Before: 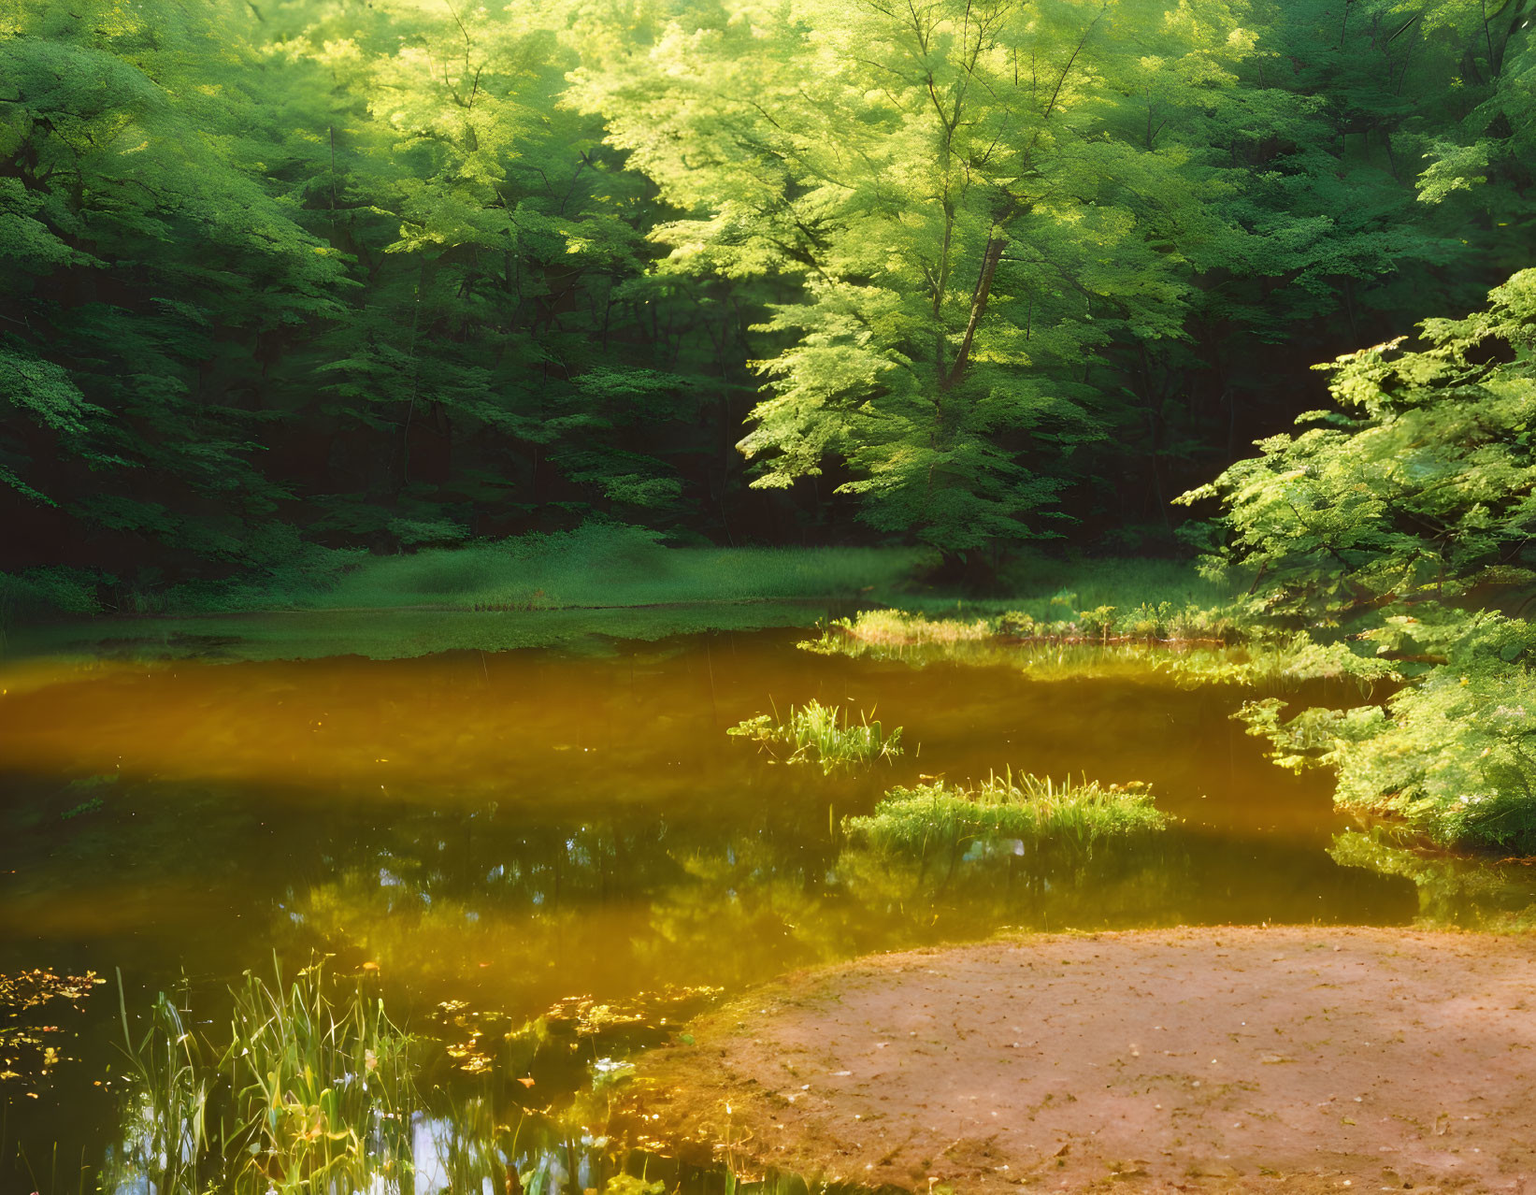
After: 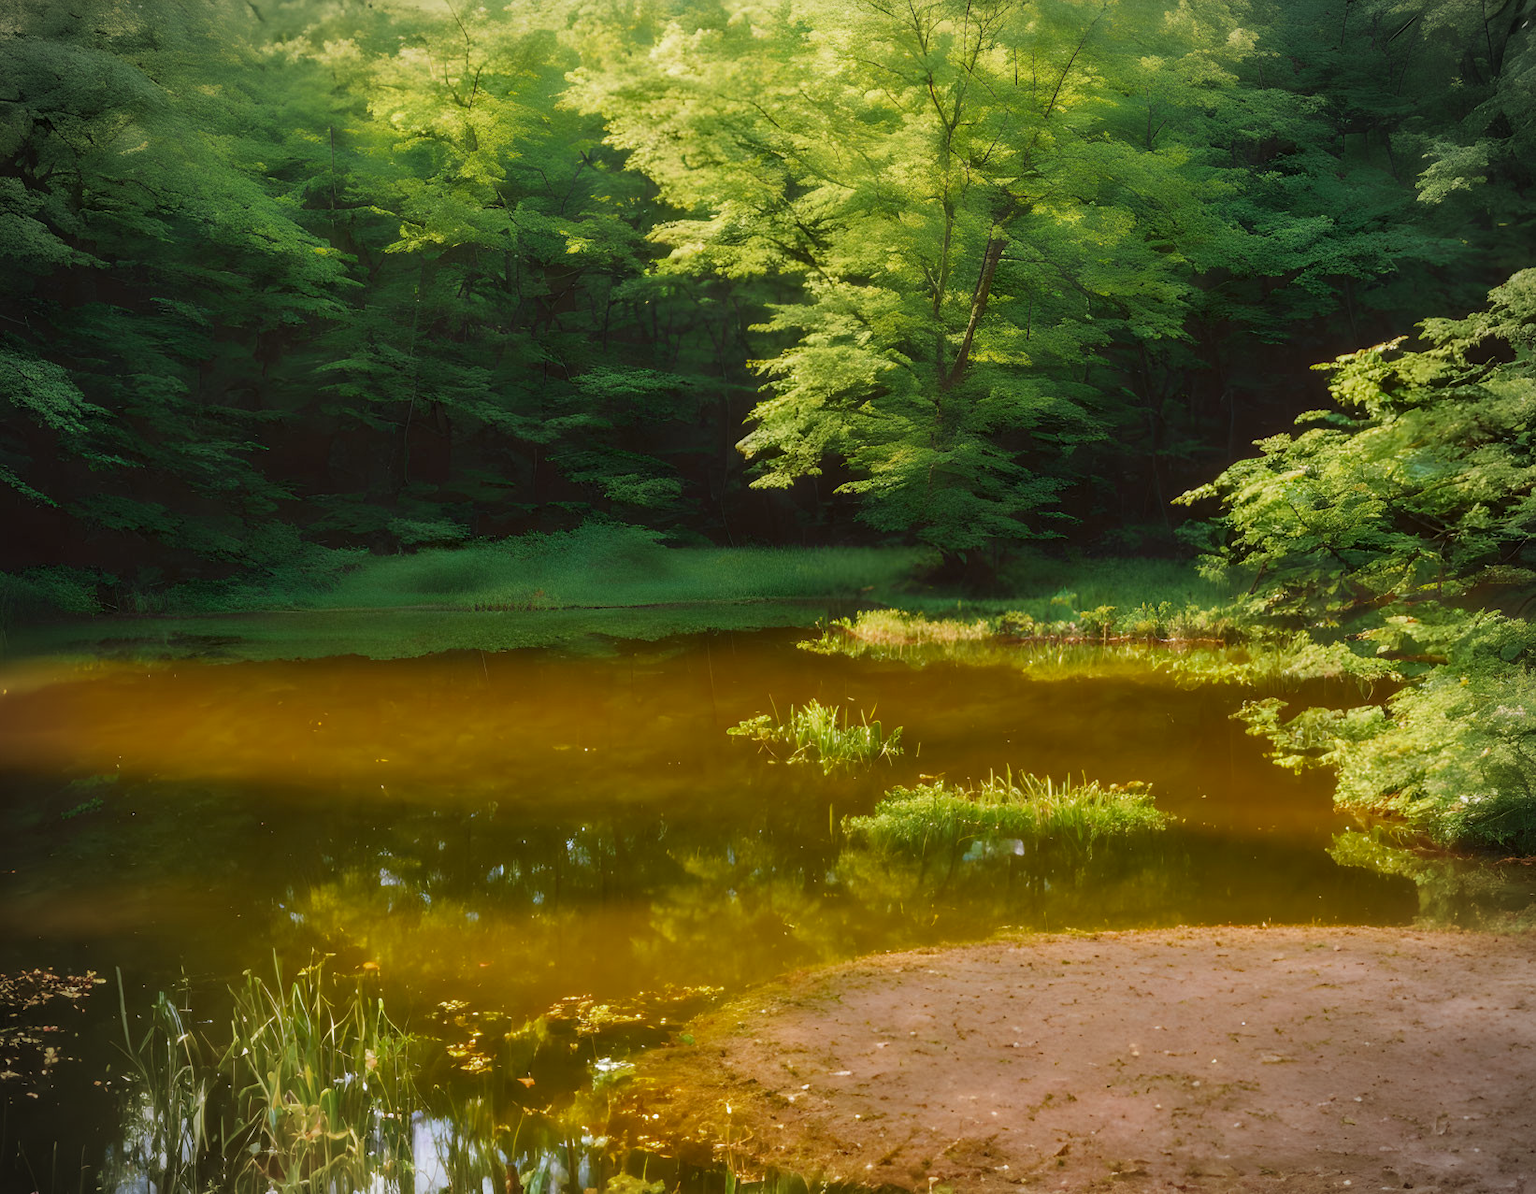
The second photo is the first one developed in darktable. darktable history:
local contrast: on, module defaults
exposure: exposure -0.115 EV, compensate highlight preservation false
color correction: highlights b* -0.011
color zones: curves: ch0 [(0, 0.444) (0.143, 0.442) (0.286, 0.441) (0.429, 0.441) (0.571, 0.441) (0.714, 0.441) (0.857, 0.442) (1, 0.444)]
vignetting: fall-off start 88.96%, fall-off radius 44.1%, width/height ratio 1.168
